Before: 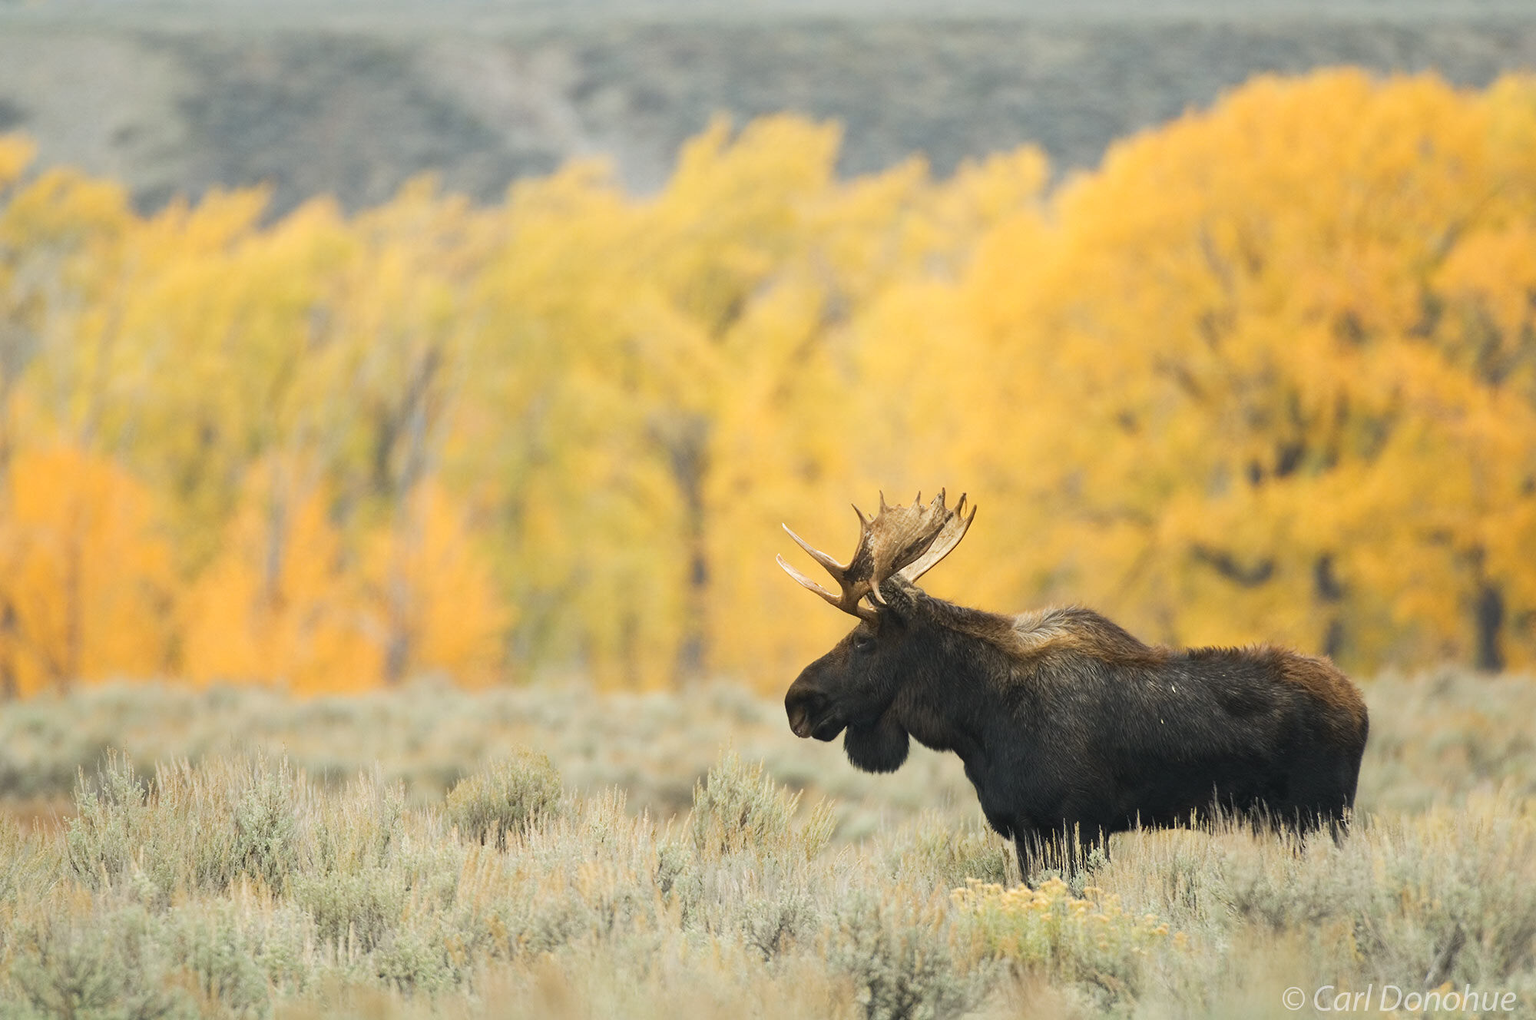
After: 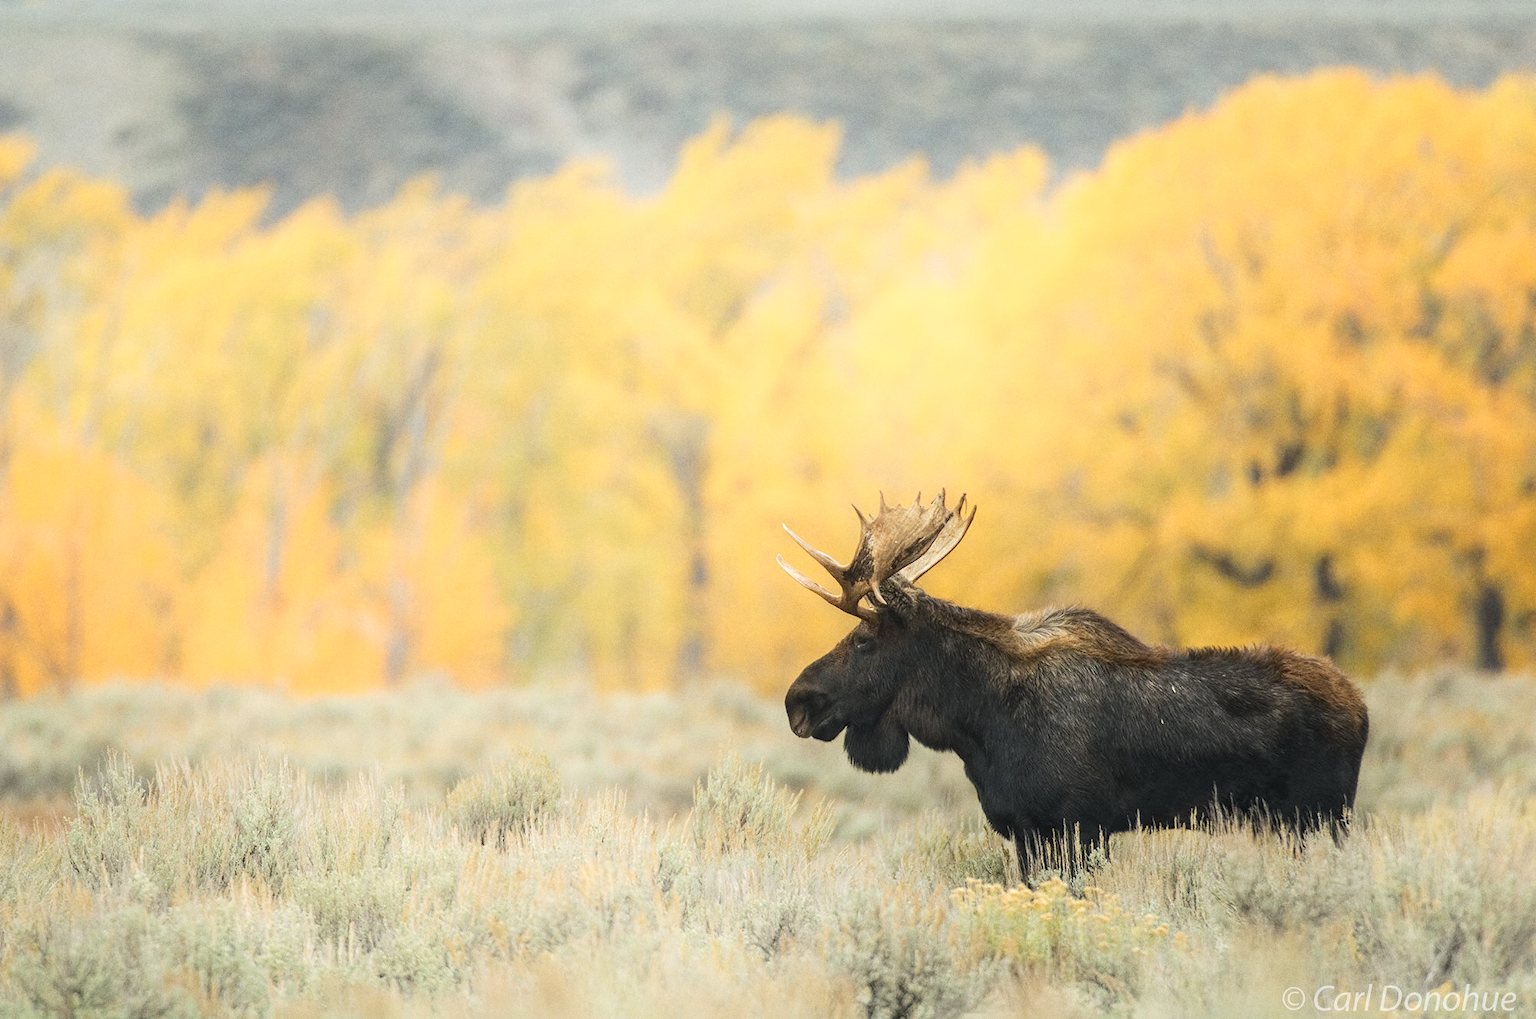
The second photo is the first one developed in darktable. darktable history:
local contrast: on, module defaults
shadows and highlights: highlights 70.7, soften with gaussian
grain: coarseness 0.09 ISO
